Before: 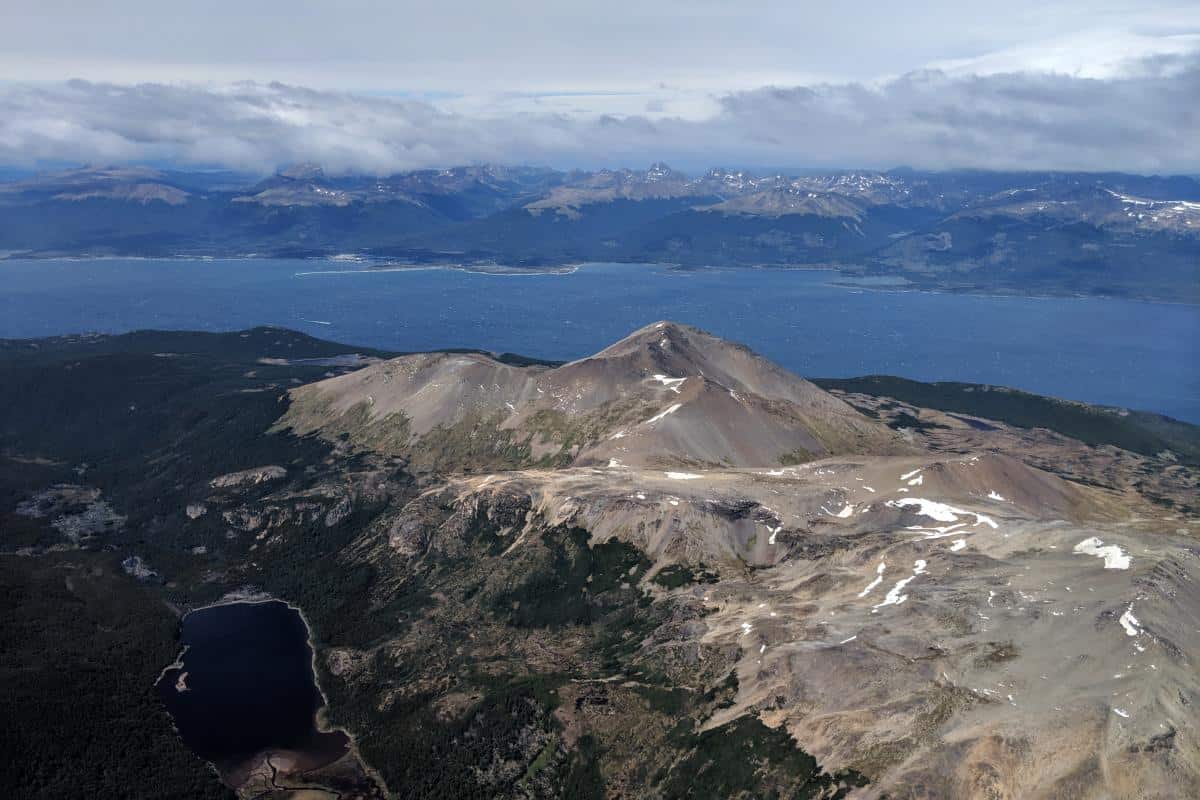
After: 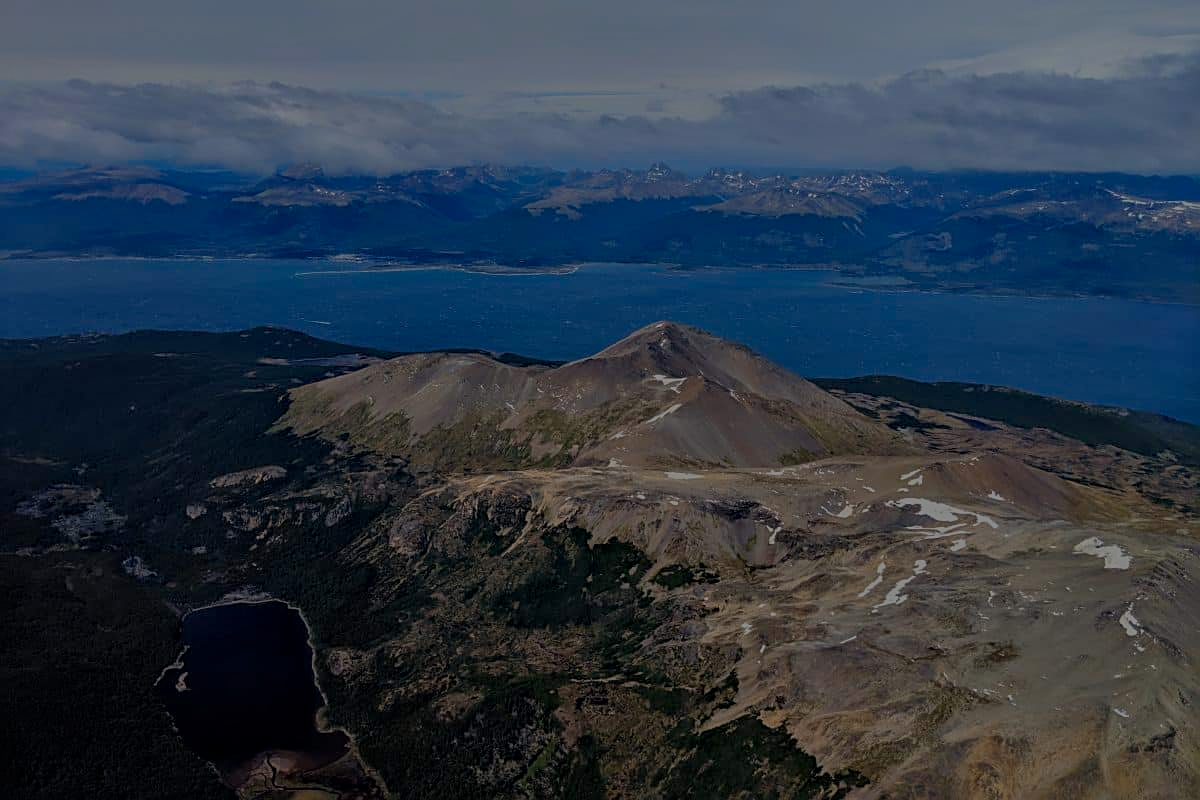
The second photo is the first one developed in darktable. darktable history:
local contrast: mode bilateral grid, contrast 30, coarseness 25, midtone range 0.2
sharpen: on, module defaults
color balance rgb: power › hue 328.25°, linear chroma grading › global chroma 7.84%, perceptual saturation grading › global saturation 40.76%, perceptual brilliance grading › global brilliance -47.656%, global vibrance 20%
